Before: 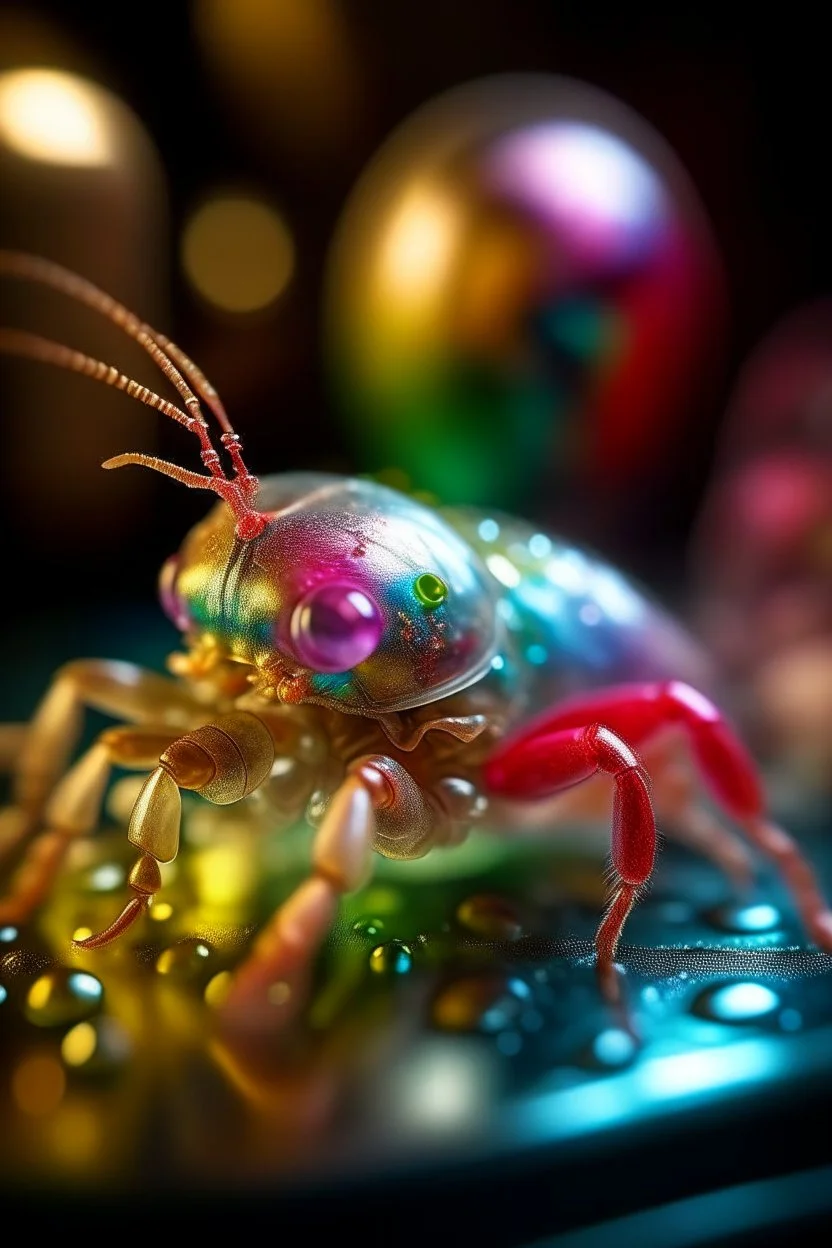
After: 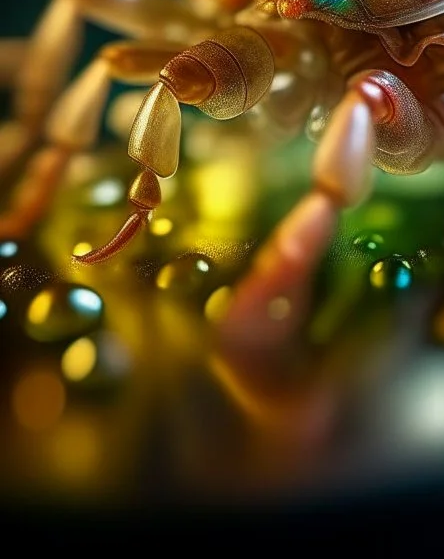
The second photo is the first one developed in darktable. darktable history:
crop and rotate: top 54.94%, right 46.521%, bottom 0.193%
